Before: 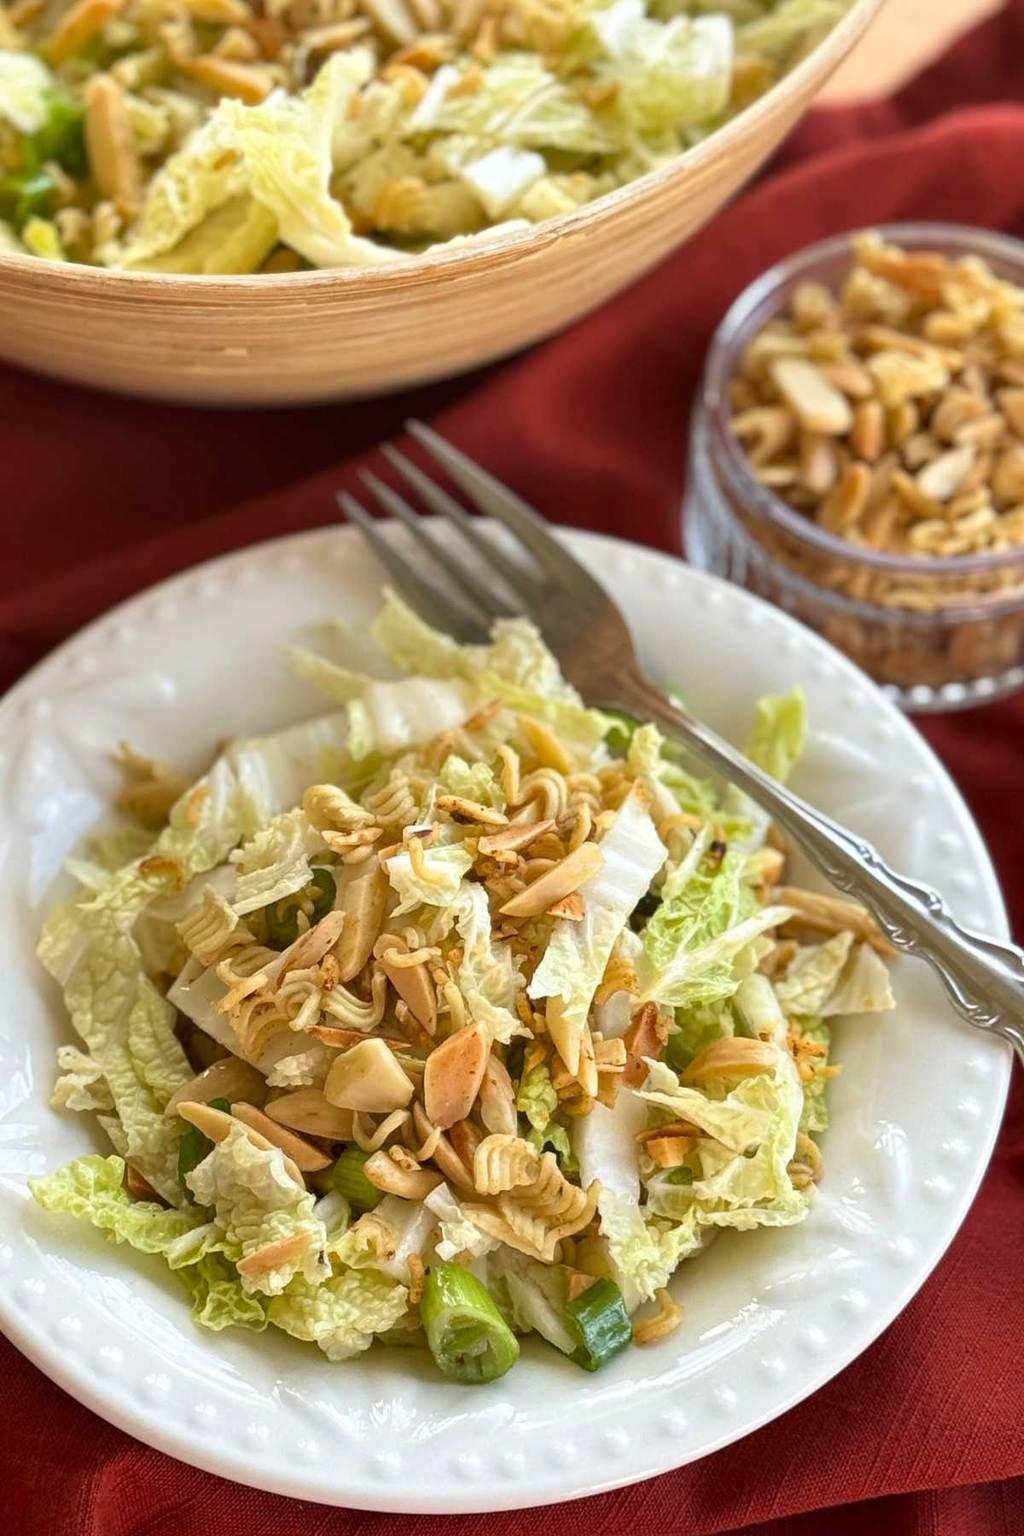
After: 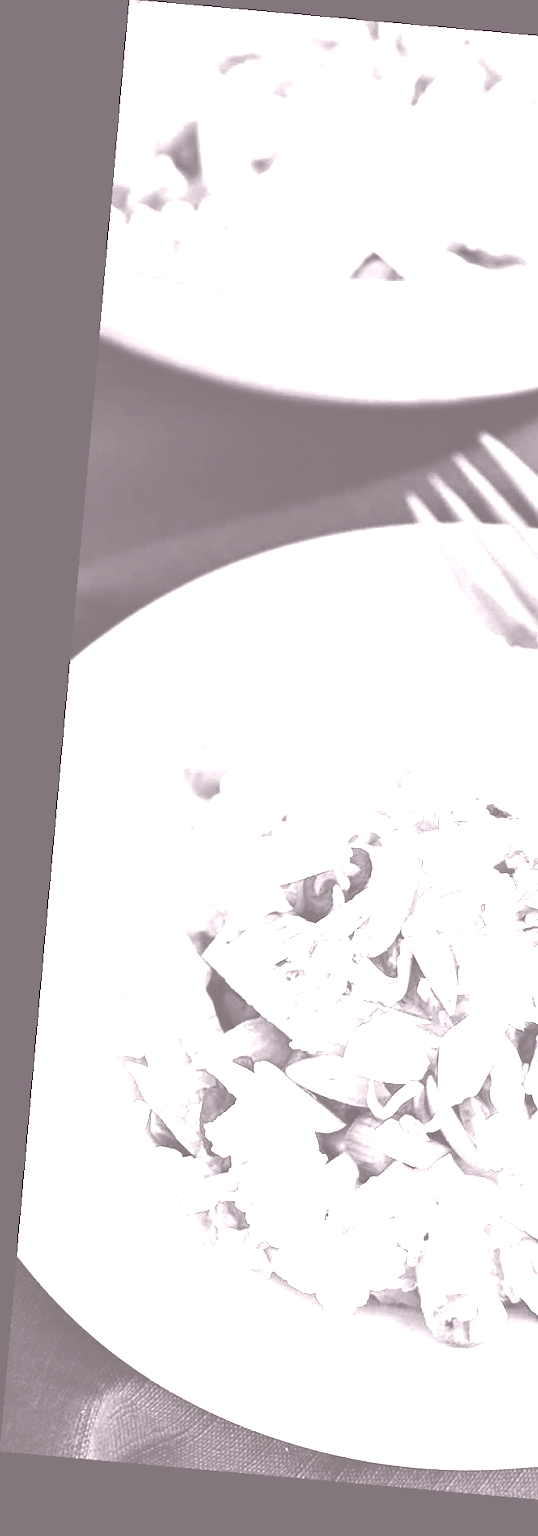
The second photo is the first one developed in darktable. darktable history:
tone equalizer: on, module defaults
contrast brightness saturation: contrast 0.2, brightness -0.11, saturation 0.1
crop and rotate: left 0%, top 0%, right 50.845%
white balance: red 0.983, blue 1.036
rotate and perspective: rotation 5.12°, automatic cropping off
base curve: curves: ch0 [(0, 0) (0.007, 0.004) (0.027, 0.03) (0.046, 0.07) (0.207, 0.54) (0.442, 0.872) (0.673, 0.972) (1, 1)], preserve colors none
color correction: highlights a* 5.62, highlights b* 33.57, shadows a* -25.86, shadows b* 4.02
colorize: hue 25.2°, saturation 83%, source mix 82%, lightness 79%, version 1
